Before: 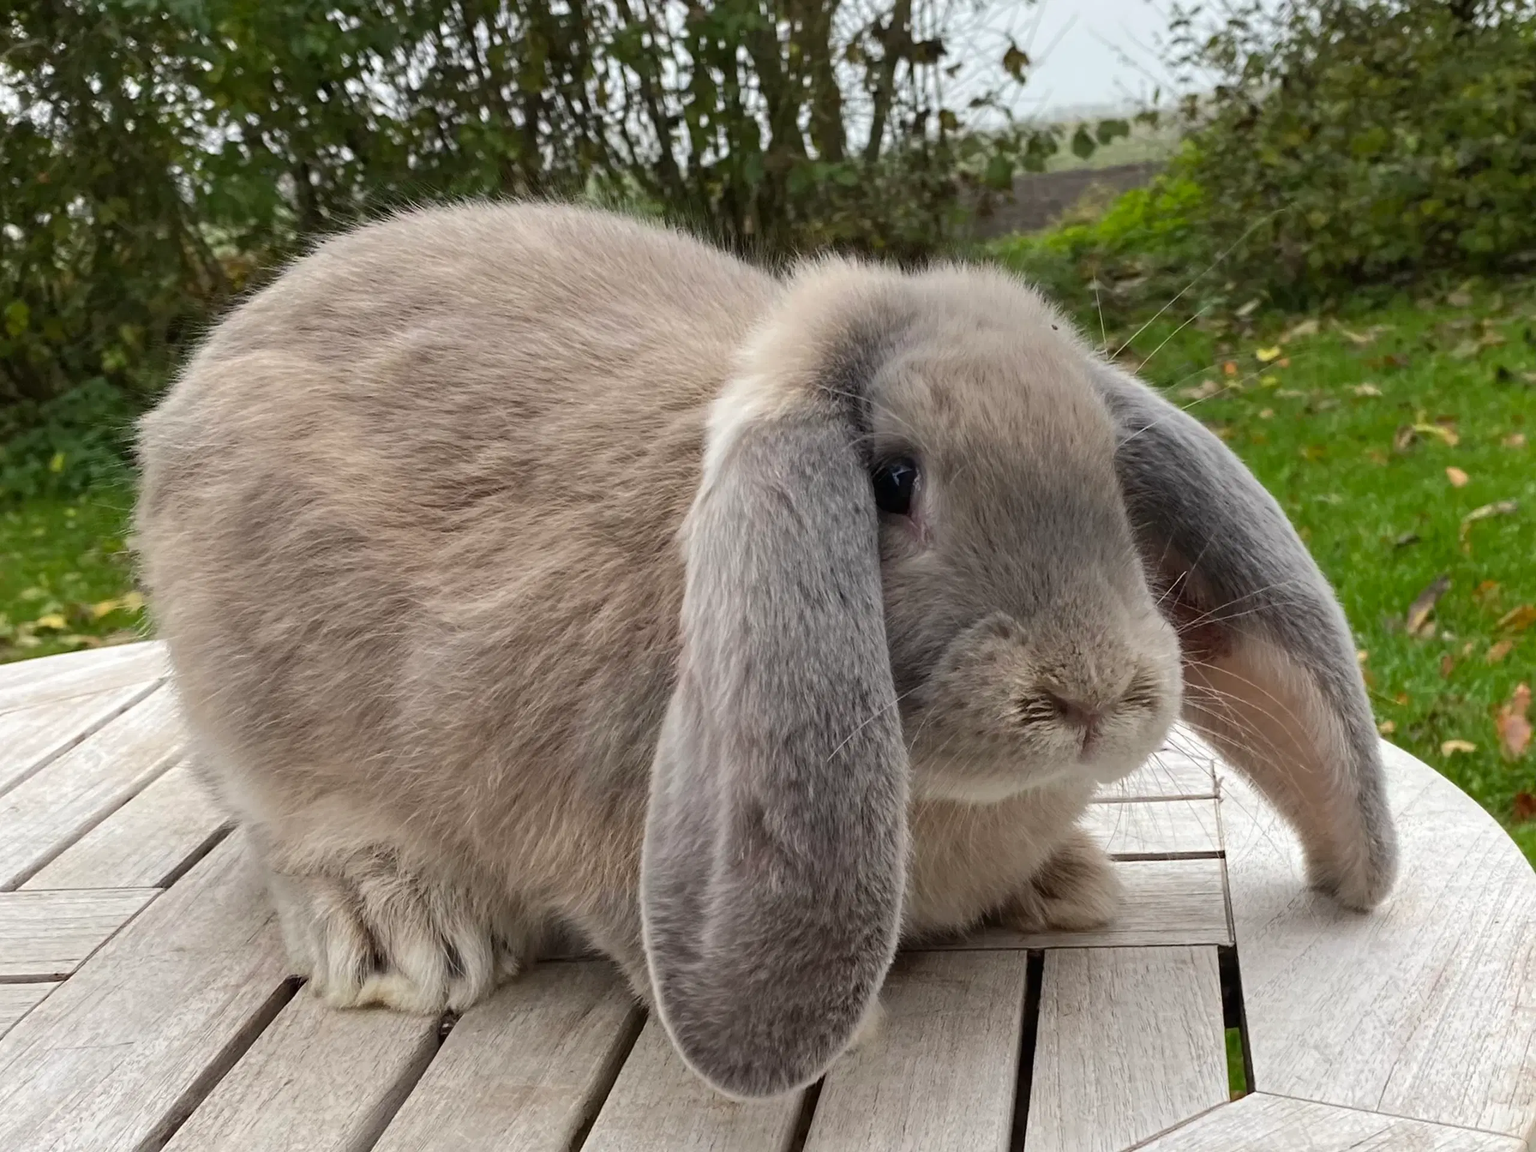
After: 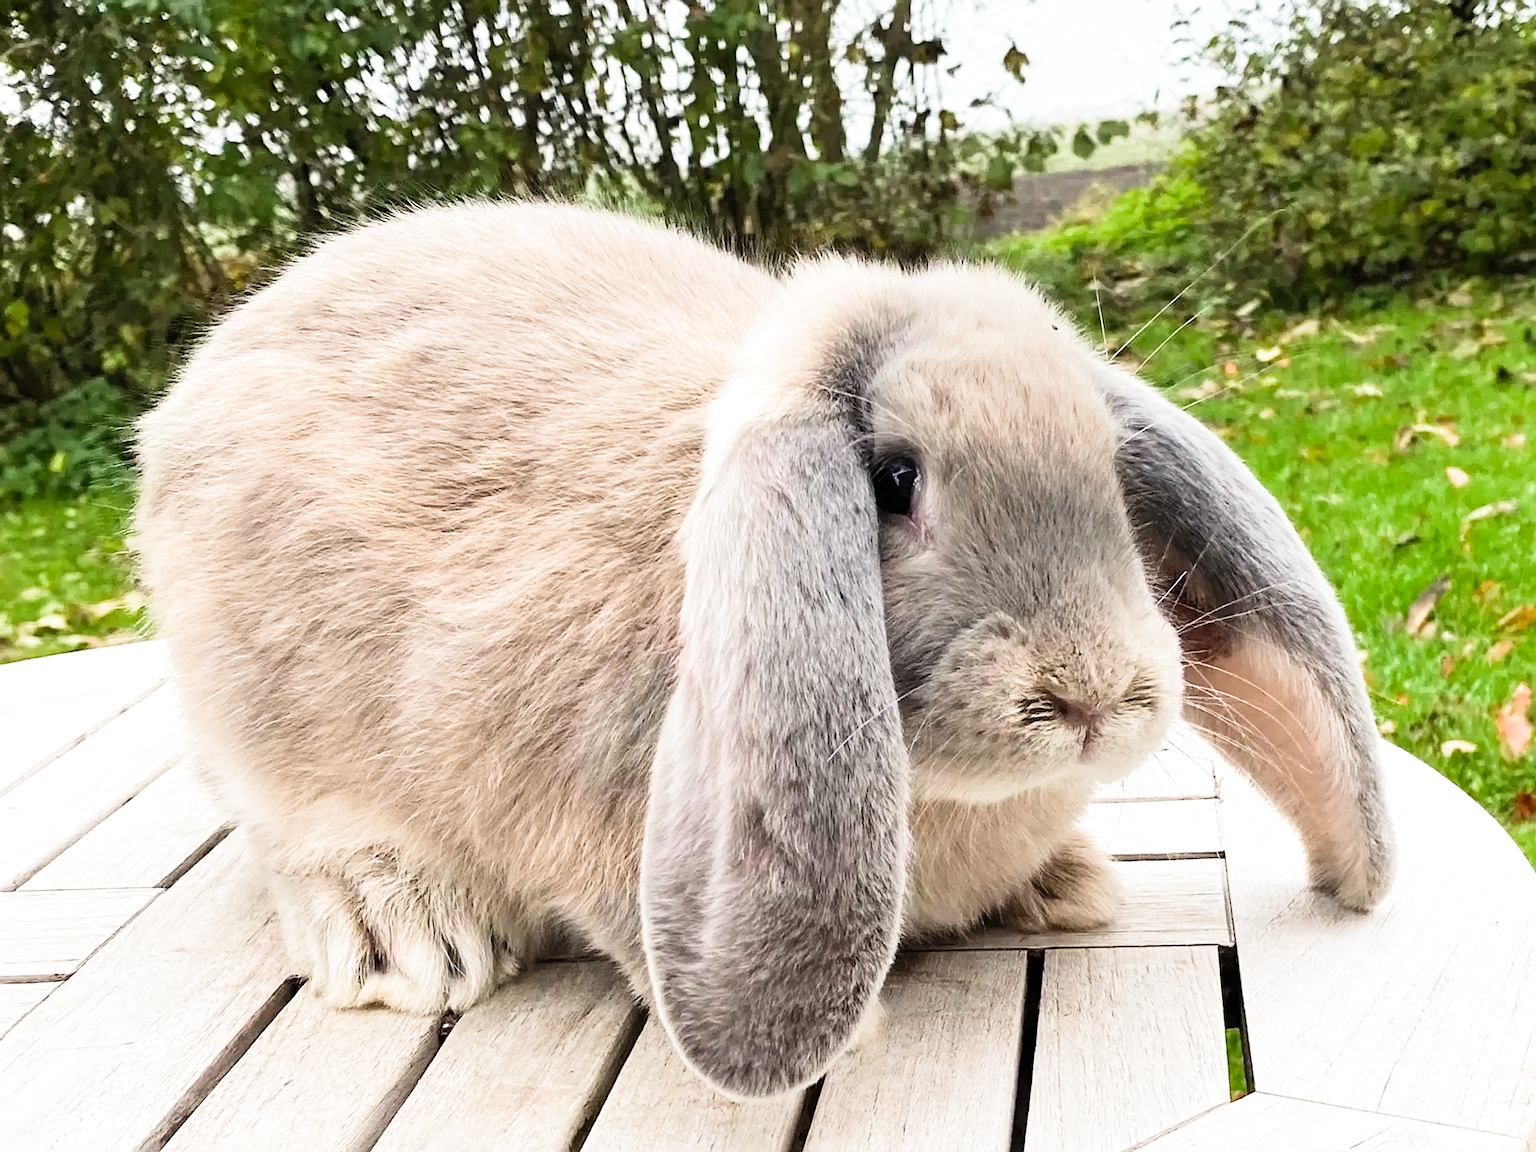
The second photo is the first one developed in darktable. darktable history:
exposure: exposure 1.16 EV, compensate exposure bias true, compensate highlight preservation false
contrast brightness saturation: contrast 0.2, brightness 0.16, saturation 0.22
filmic rgb: middle gray luminance 21.73%, black relative exposure -14 EV, white relative exposure 2.96 EV, threshold 6 EV, target black luminance 0%, hardness 8.81, latitude 59.69%, contrast 1.208, highlights saturation mix 5%, shadows ↔ highlights balance 41.6%, add noise in highlights 0, color science v3 (2019), use custom middle-gray values true, iterations of high-quality reconstruction 0, contrast in highlights soft, enable highlight reconstruction true
sharpen: on, module defaults
